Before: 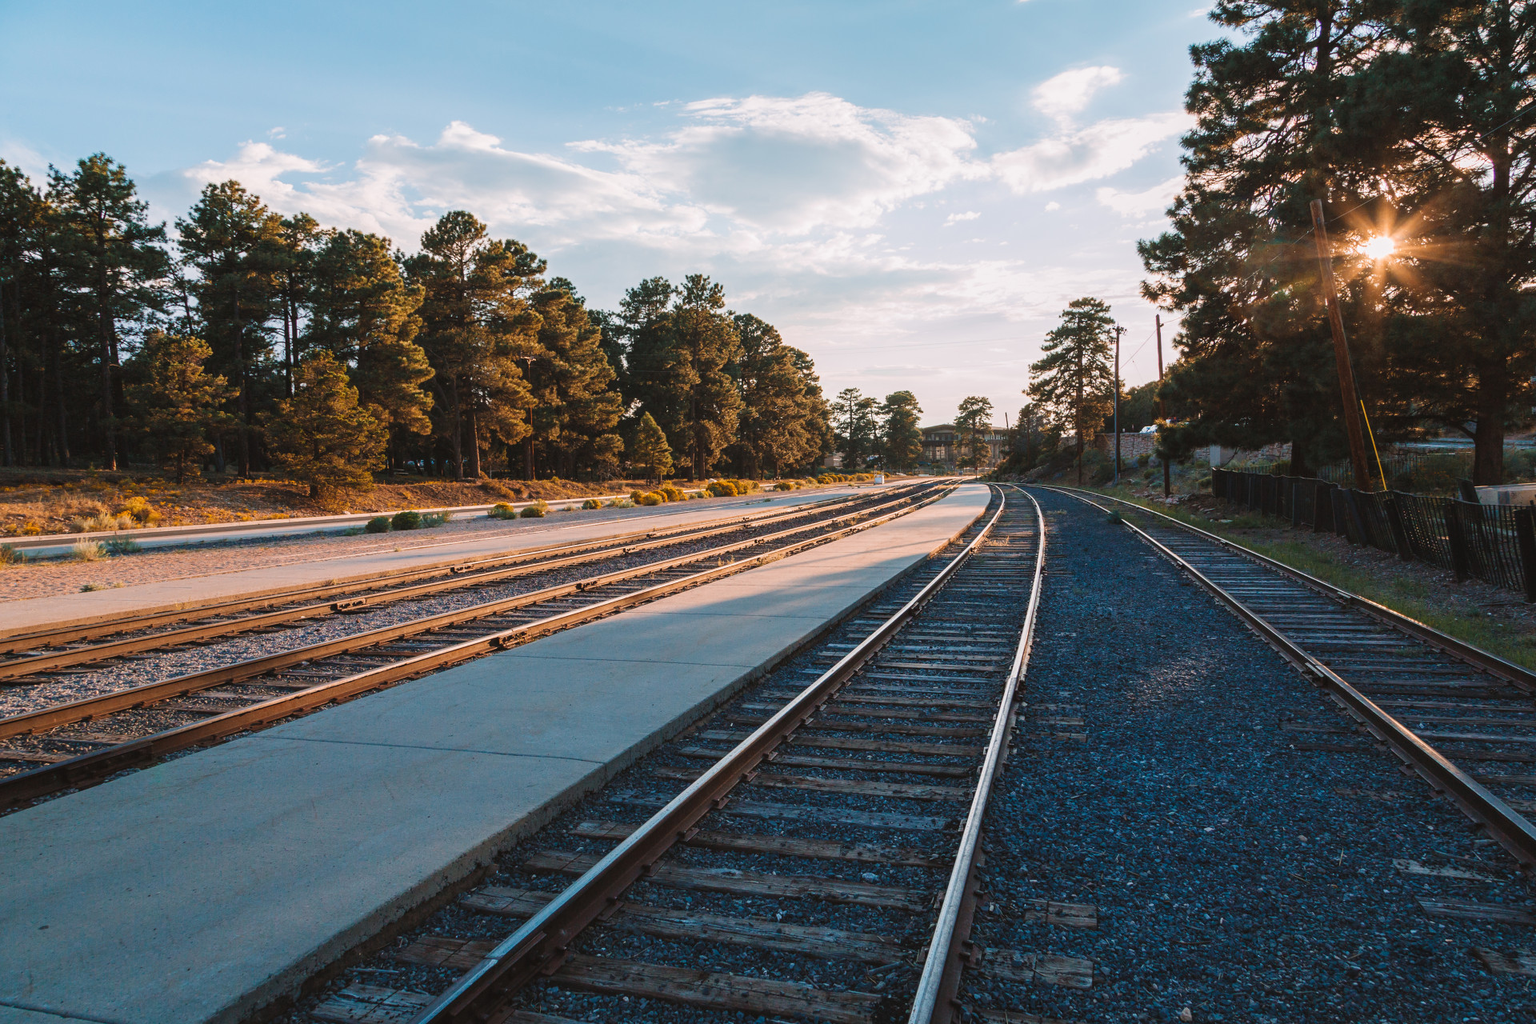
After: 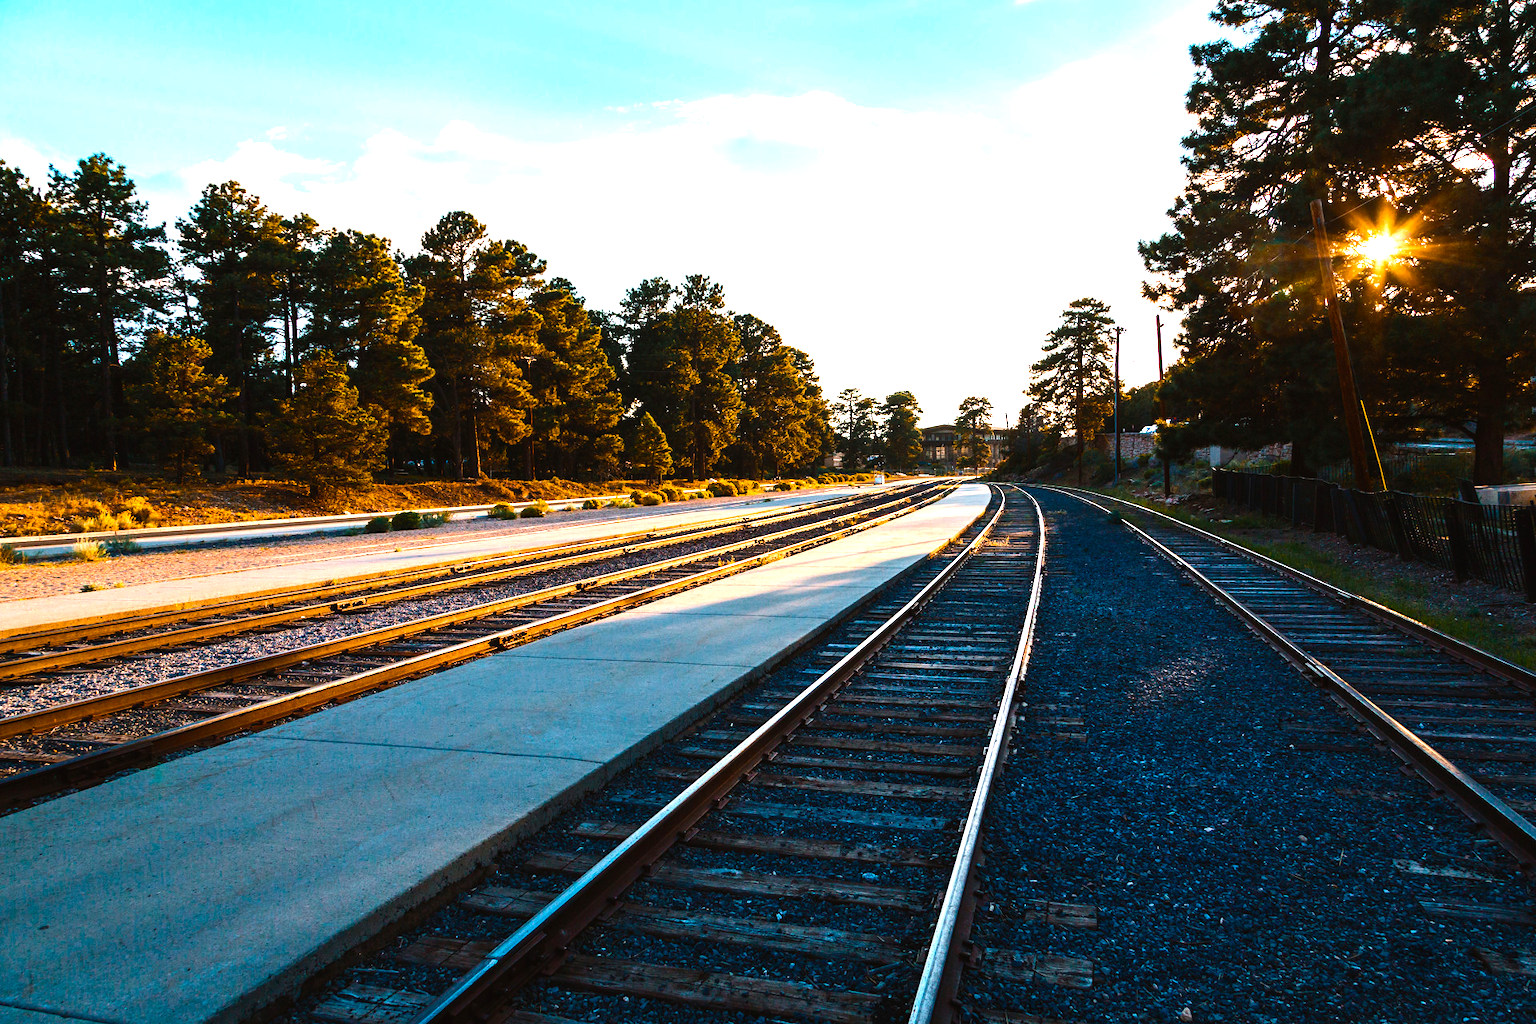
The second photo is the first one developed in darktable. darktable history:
tone equalizer: -8 EV -0.75 EV, -7 EV -0.7 EV, -6 EV -0.6 EV, -5 EV -0.4 EV, -3 EV 0.4 EV, -2 EV 0.6 EV, -1 EV 0.7 EV, +0 EV 0.75 EV, edges refinement/feathering 500, mask exposure compensation -1.57 EV, preserve details no
color balance: on, module defaults
color balance rgb: linear chroma grading › global chroma 9%, perceptual saturation grading › global saturation 36%, perceptual saturation grading › shadows 35%, perceptual brilliance grading › global brilliance 15%, perceptual brilliance grading › shadows -35%, global vibrance 15%
